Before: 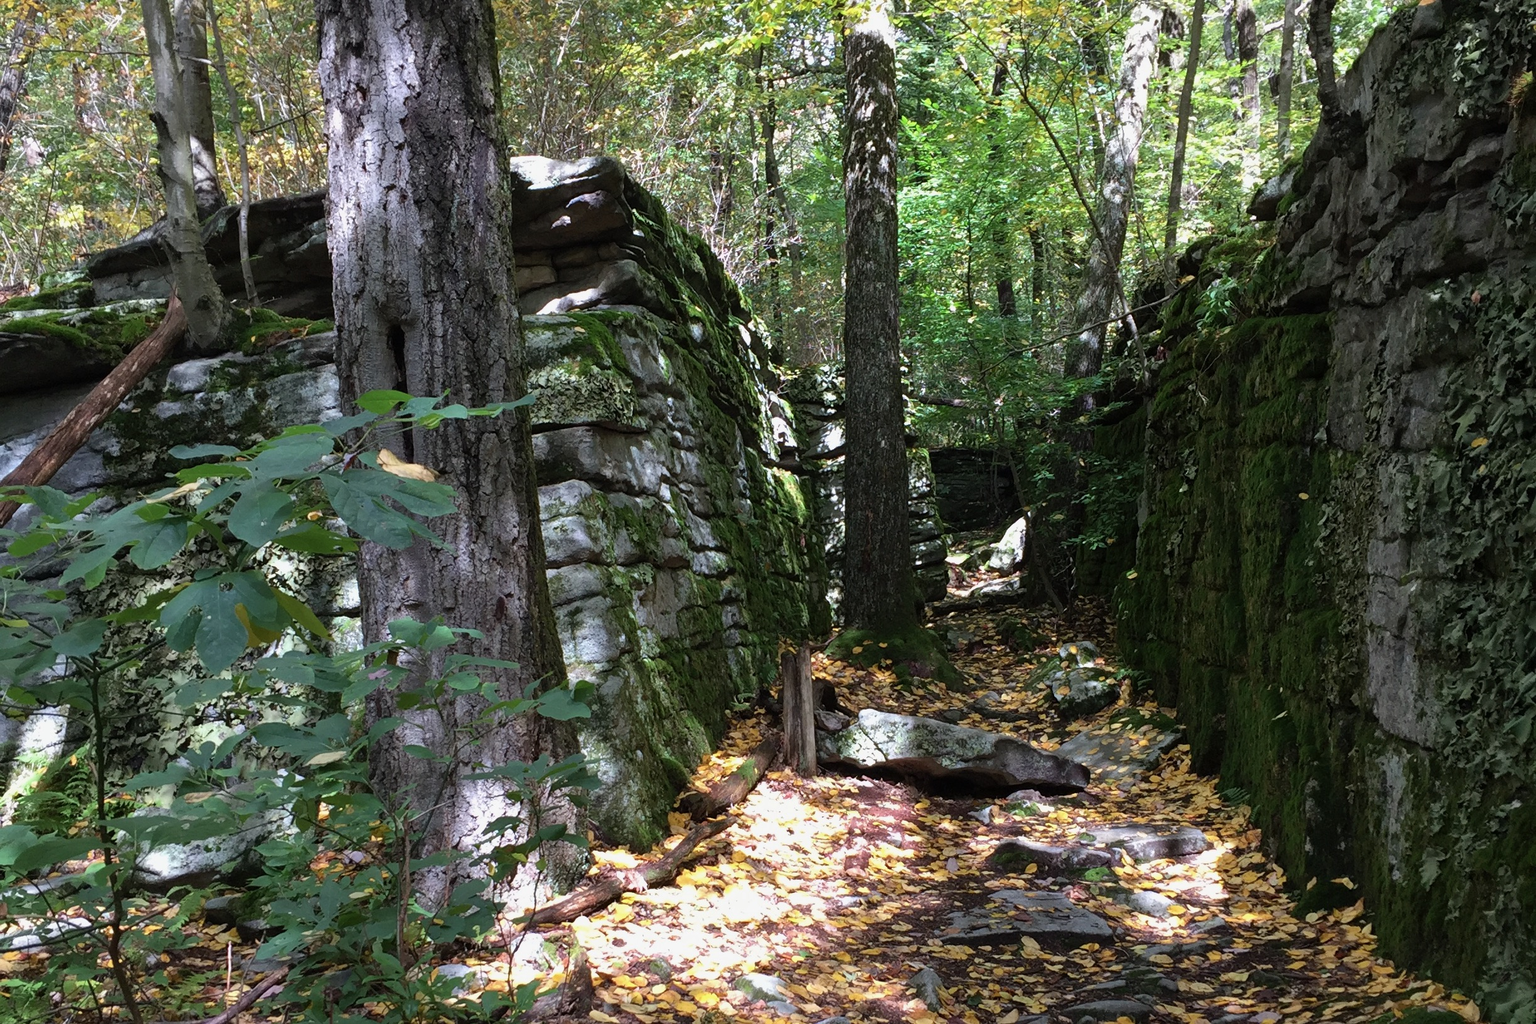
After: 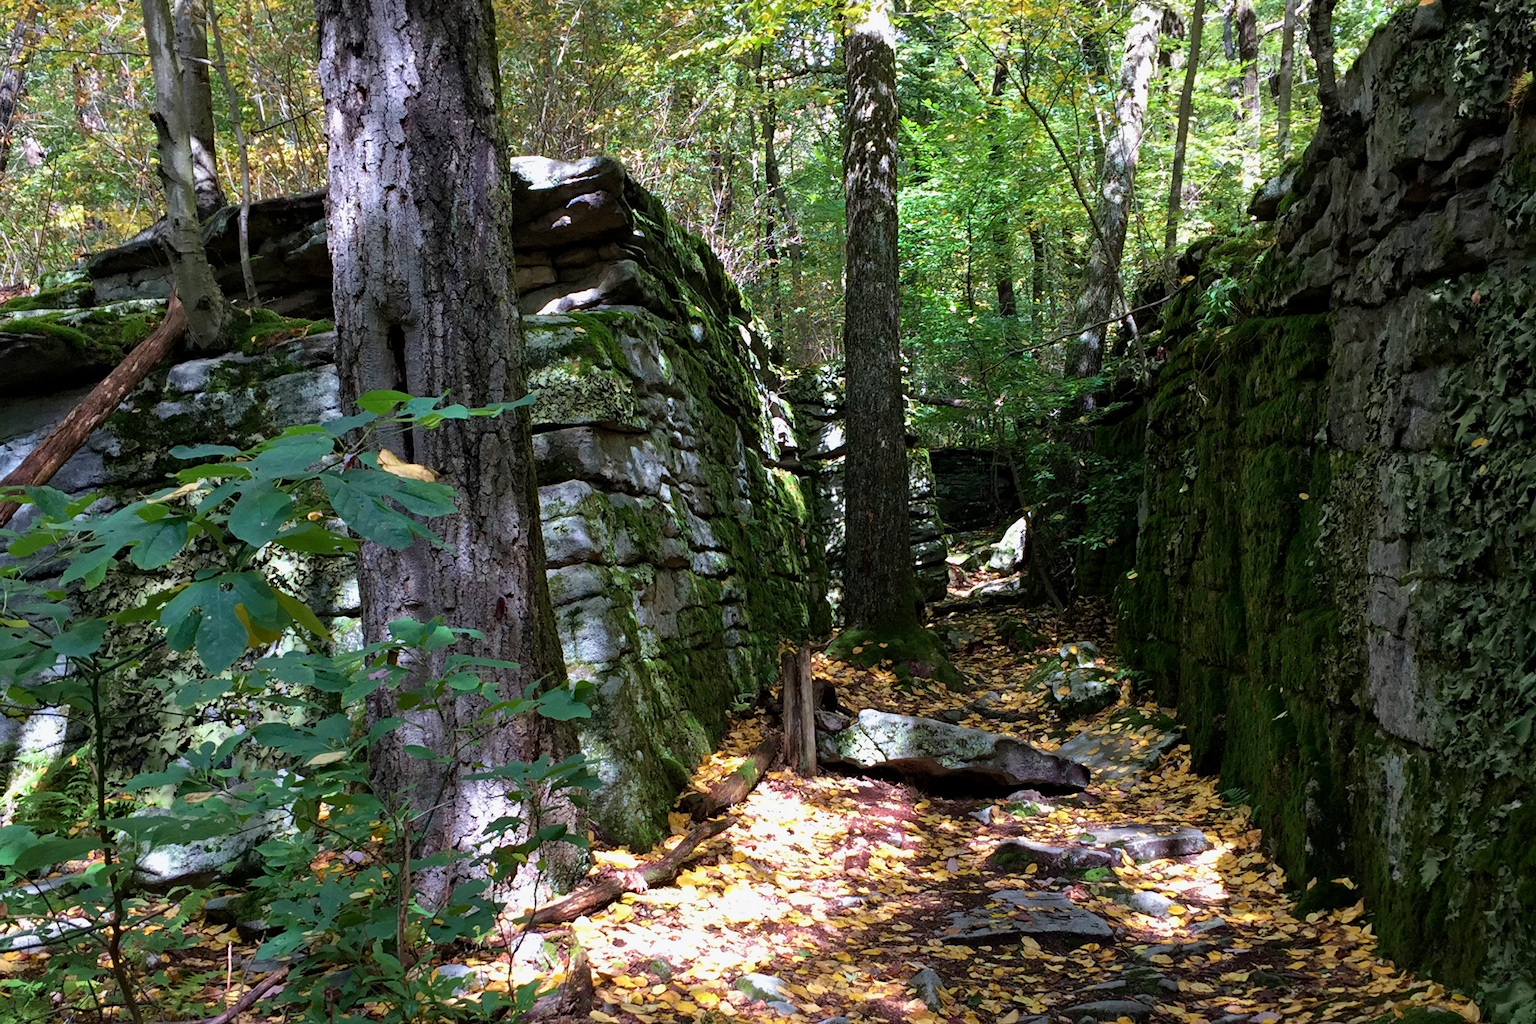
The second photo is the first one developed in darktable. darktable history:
velvia: on, module defaults
haze removal: compatibility mode true, adaptive false
